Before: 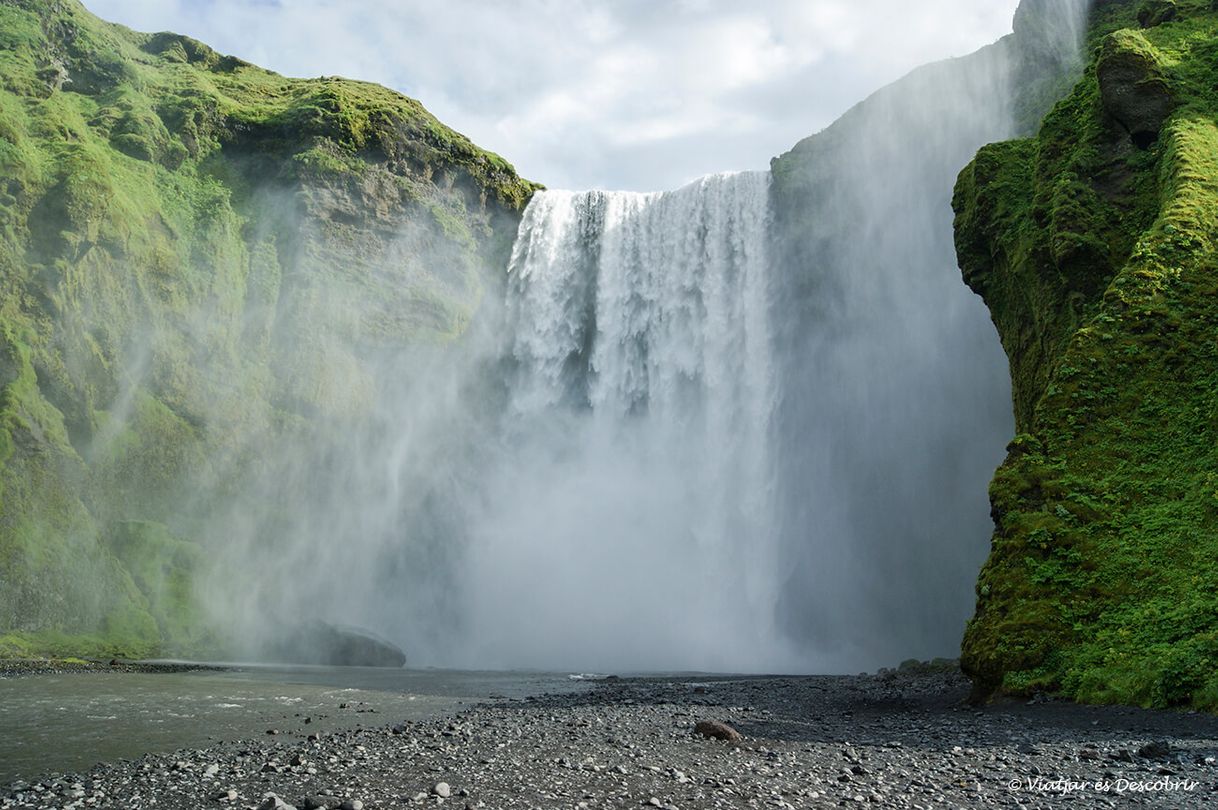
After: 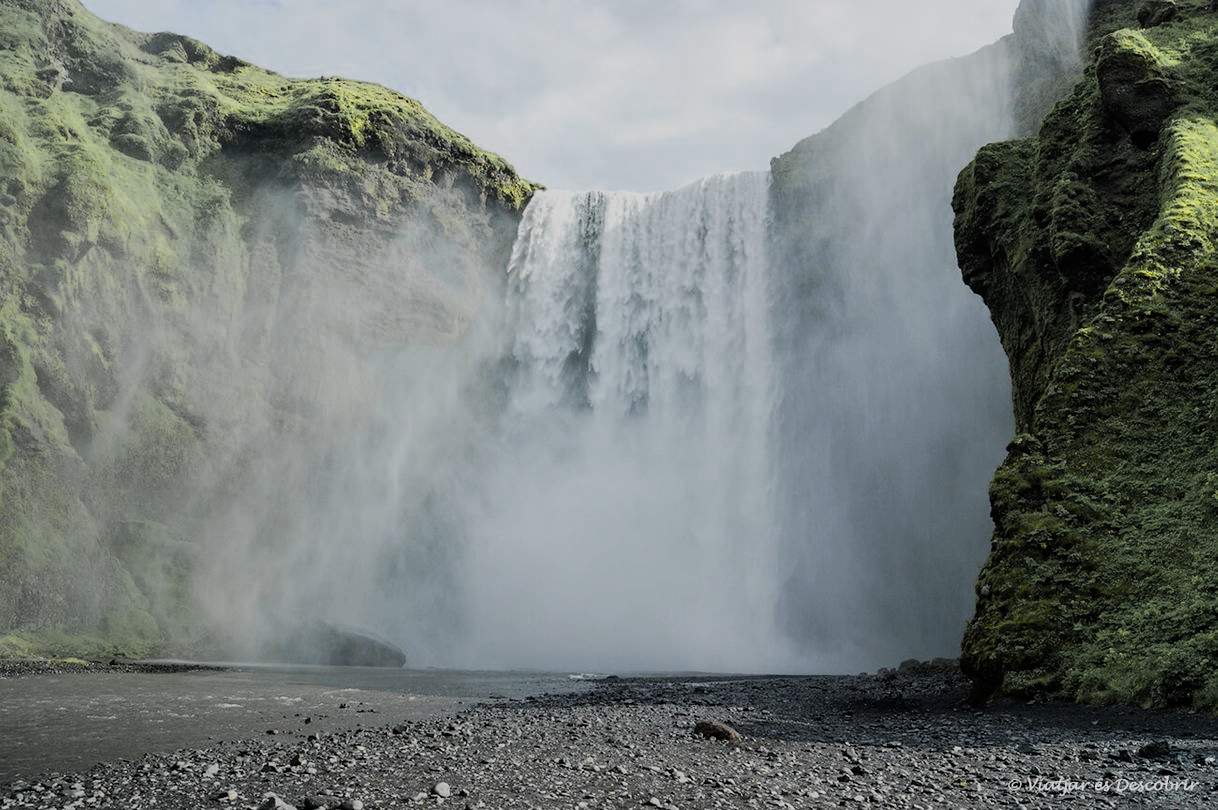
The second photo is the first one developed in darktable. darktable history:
color zones: curves: ch0 [(0.004, 0.306) (0.107, 0.448) (0.252, 0.656) (0.41, 0.398) (0.595, 0.515) (0.768, 0.628)]; ch1 [(0.07, 0.323) (0.151, 0.452) (0.252, 0.608) (0.346, 0.221) (0.463, 0.189) (0.61, 0.368) (0.735, 0.395) (0.921, 0.412)]; ch2 [(0, 0.476) (0.132, 0.512) (0.243, 0.512) (0.397, 0.48) (0.522, 0.376) (0.634, 0.536) (0.761, 0.46)]
filmic rgb: black relative exposure -7.65 EV, white relative exposure 4.56 EV, hardness 3.61
